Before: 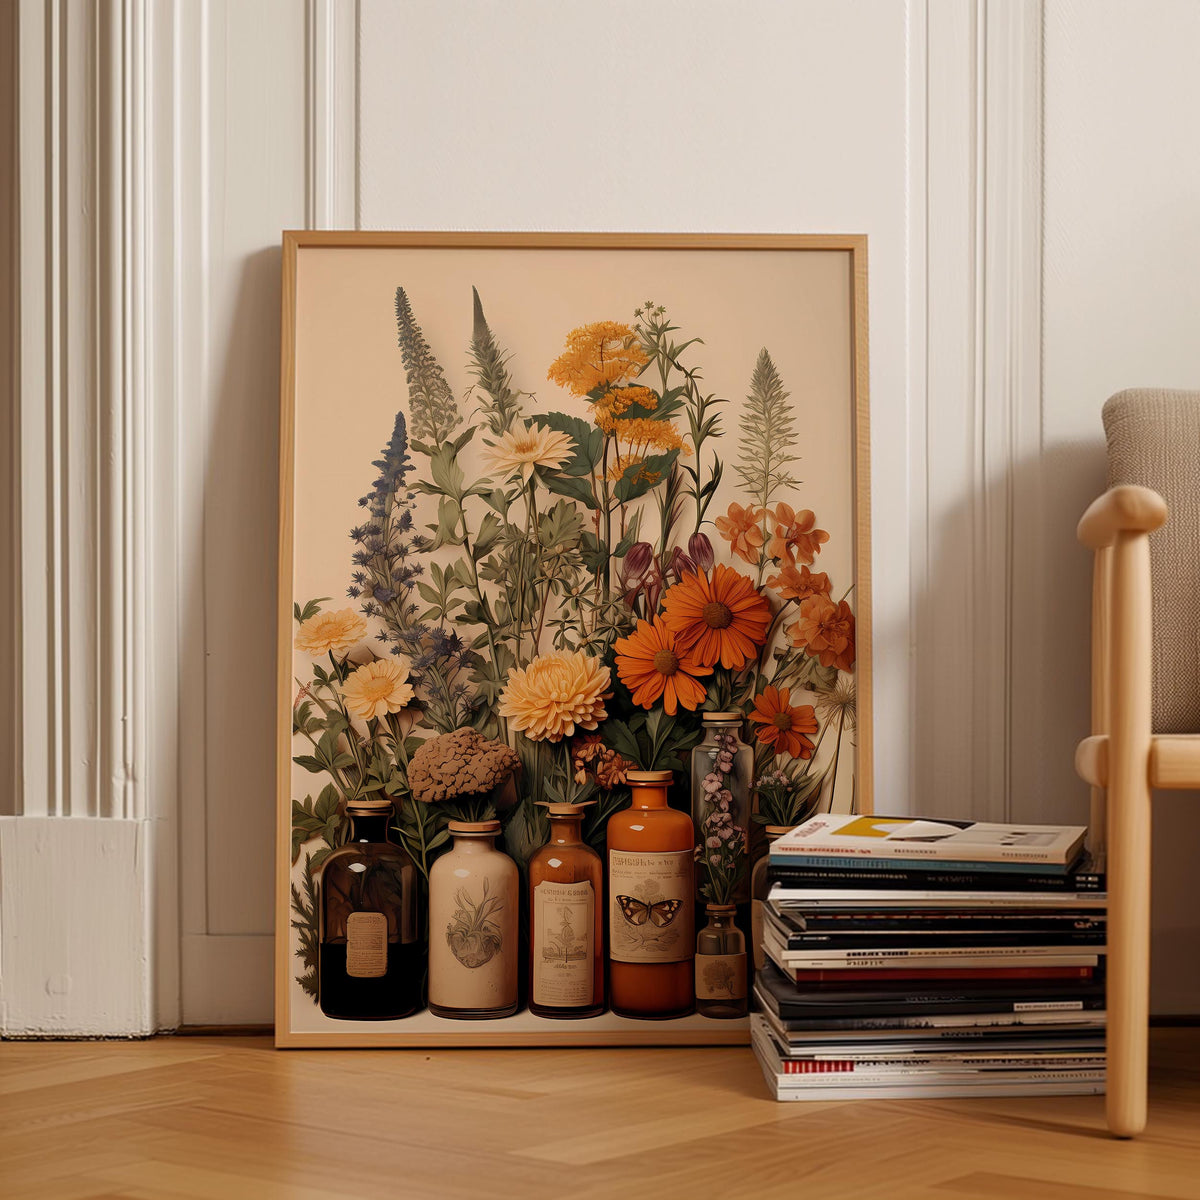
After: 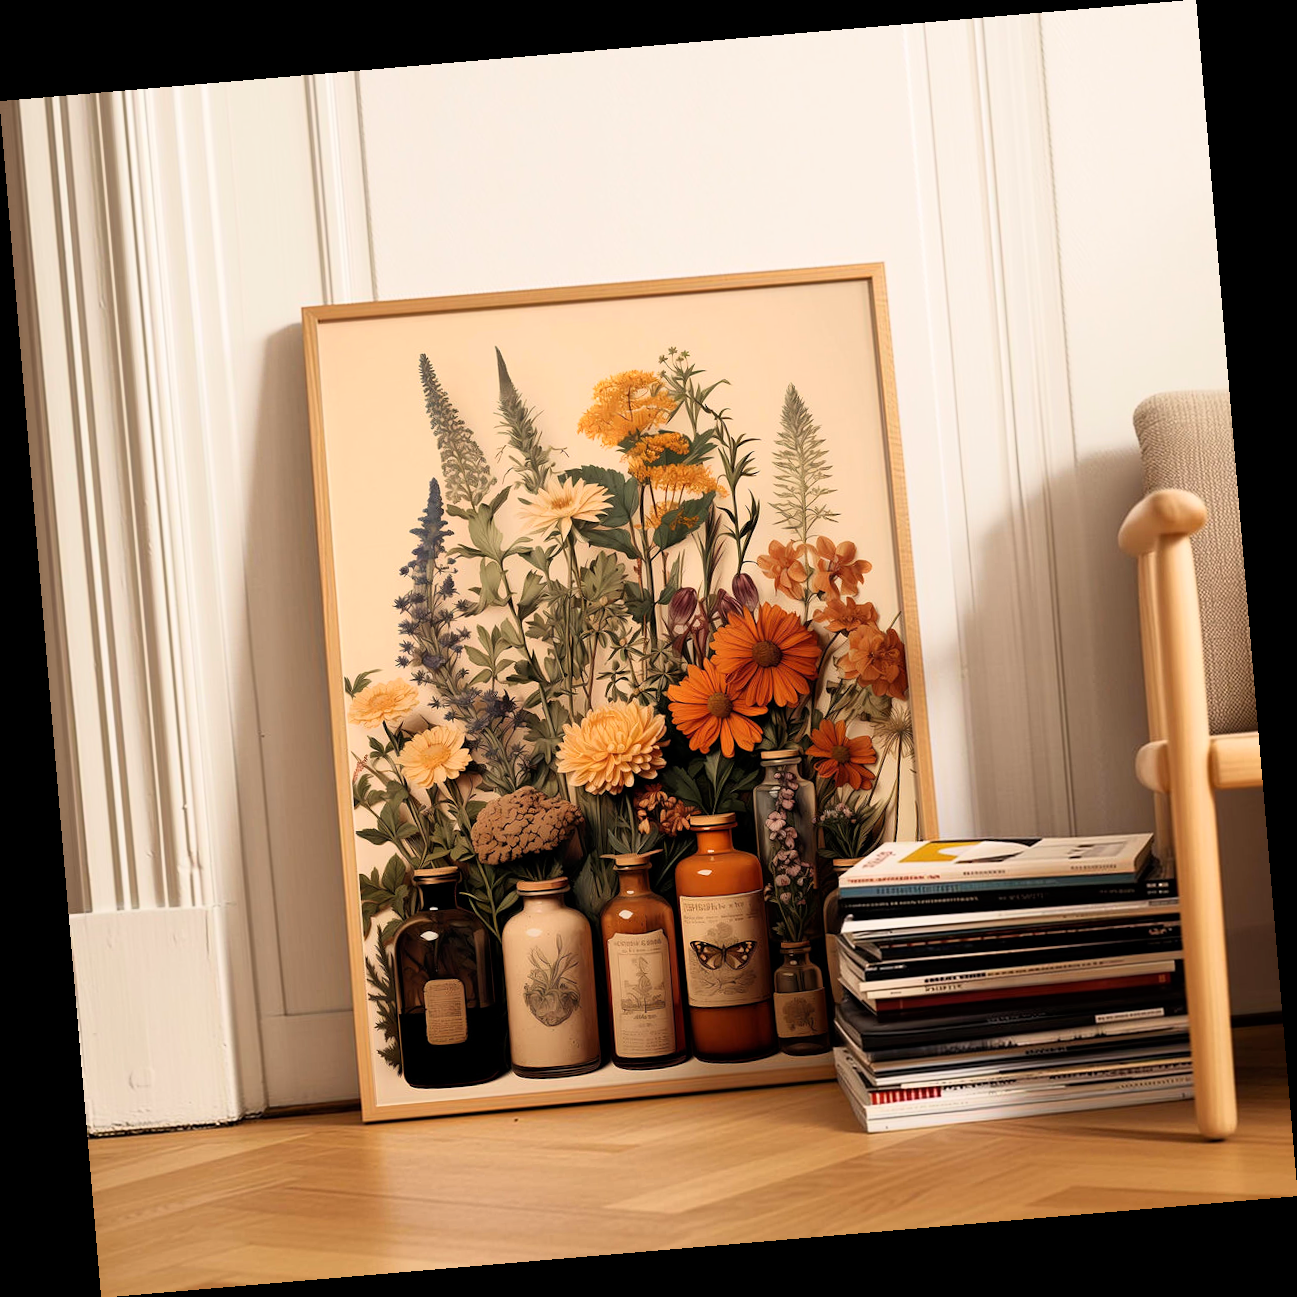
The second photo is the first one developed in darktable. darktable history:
base curve: curves: ch0 [(0, 0) (0.005, 0.002) (0.193, 0.295) (0.399, 0.664) (0.75, 0.928) (1, 1)]
rotate and perspective: rotation -4.86°, automatic cropping off
